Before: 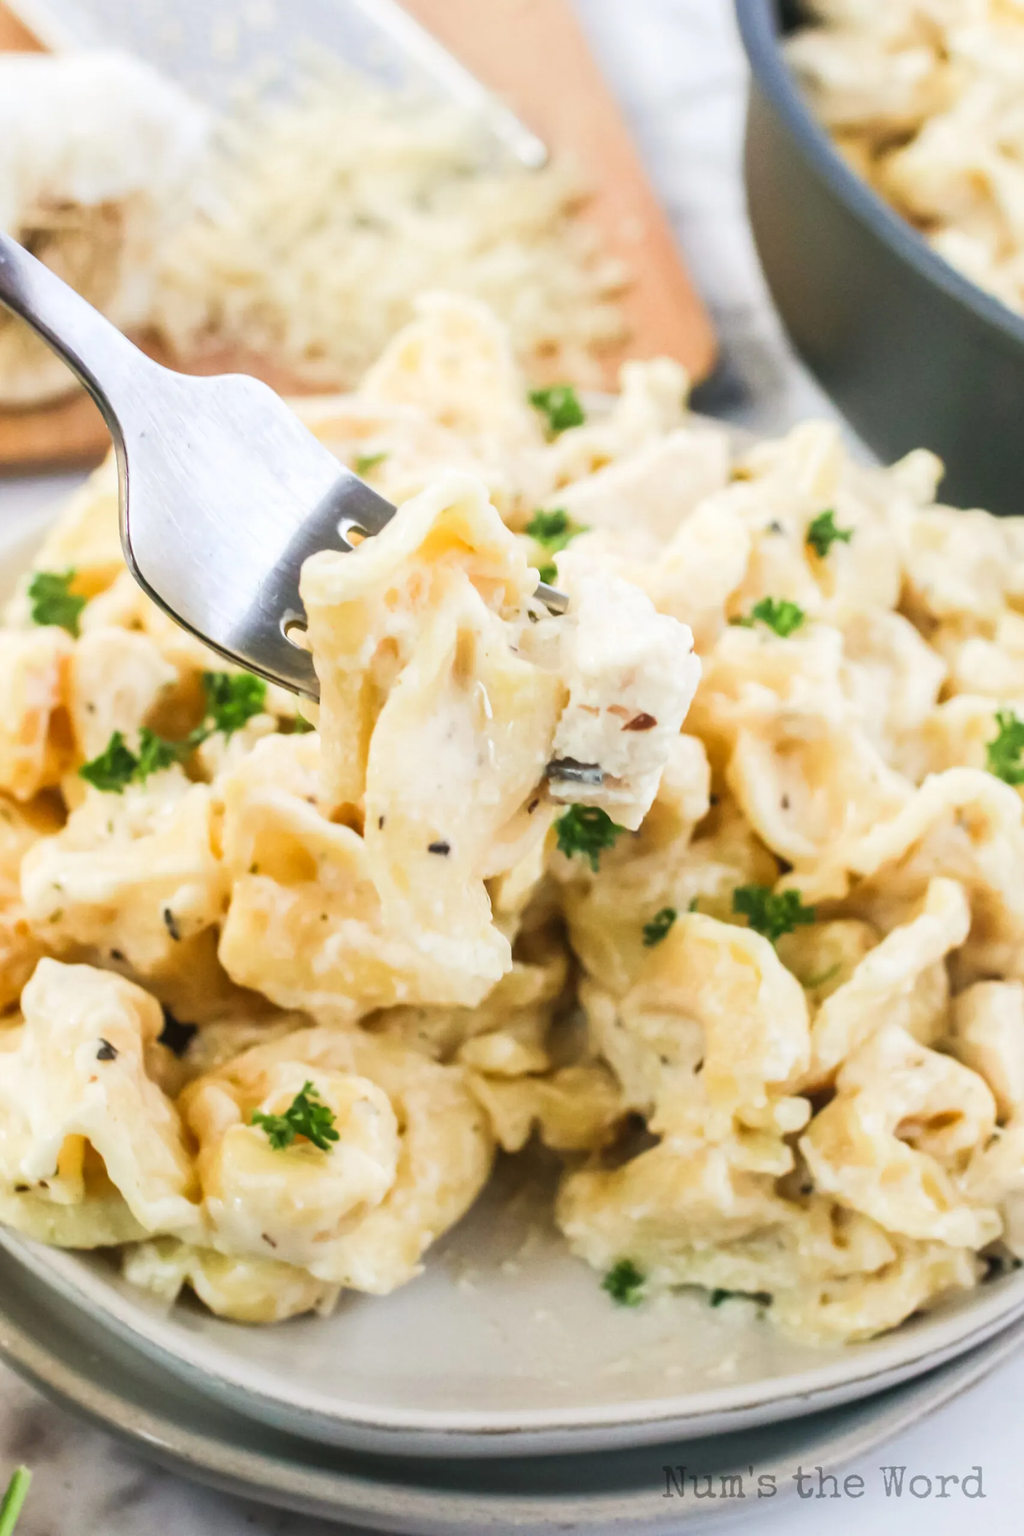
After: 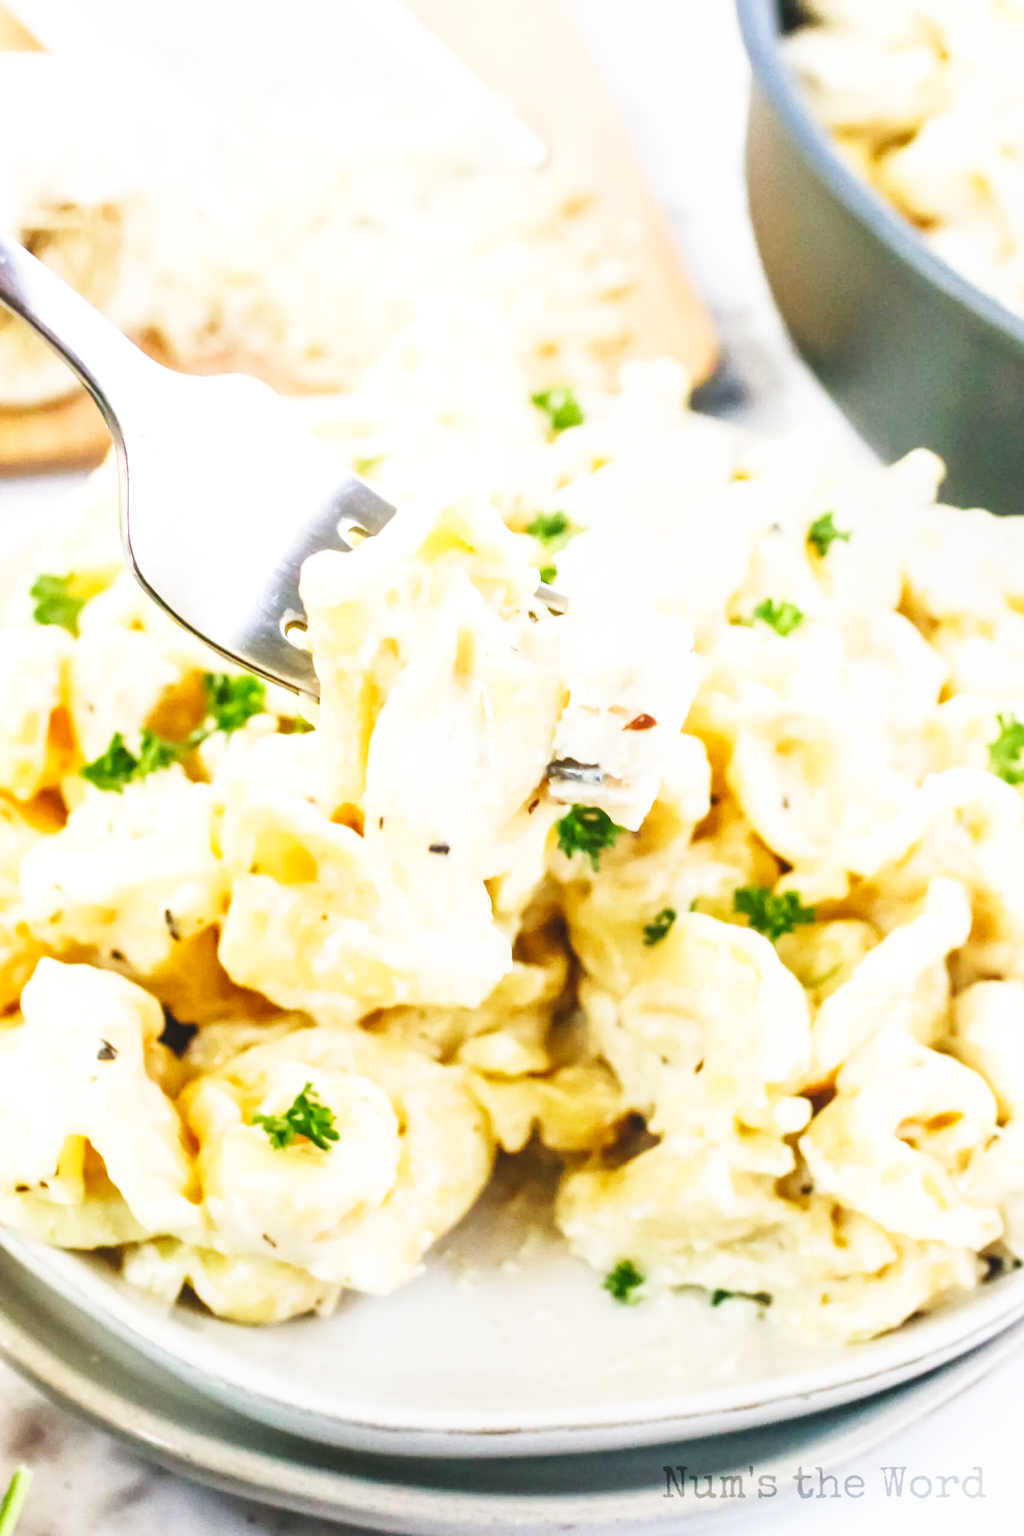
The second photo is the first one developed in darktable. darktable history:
local contrast: detail 109%
base curve: curves: ch0 [(0, 0.003) (0.001, 0.002) (0.006, 0.004) (0.02, 0.022) (0.048, 0.086) (0.094, 0.234) (0.162, 0.431) (0.258, 0.629) (0.385, 0.8) (0.548, 0.918) (0.751, 0.988) (1, 1)], preserve colors none
levels: white 99.9%
